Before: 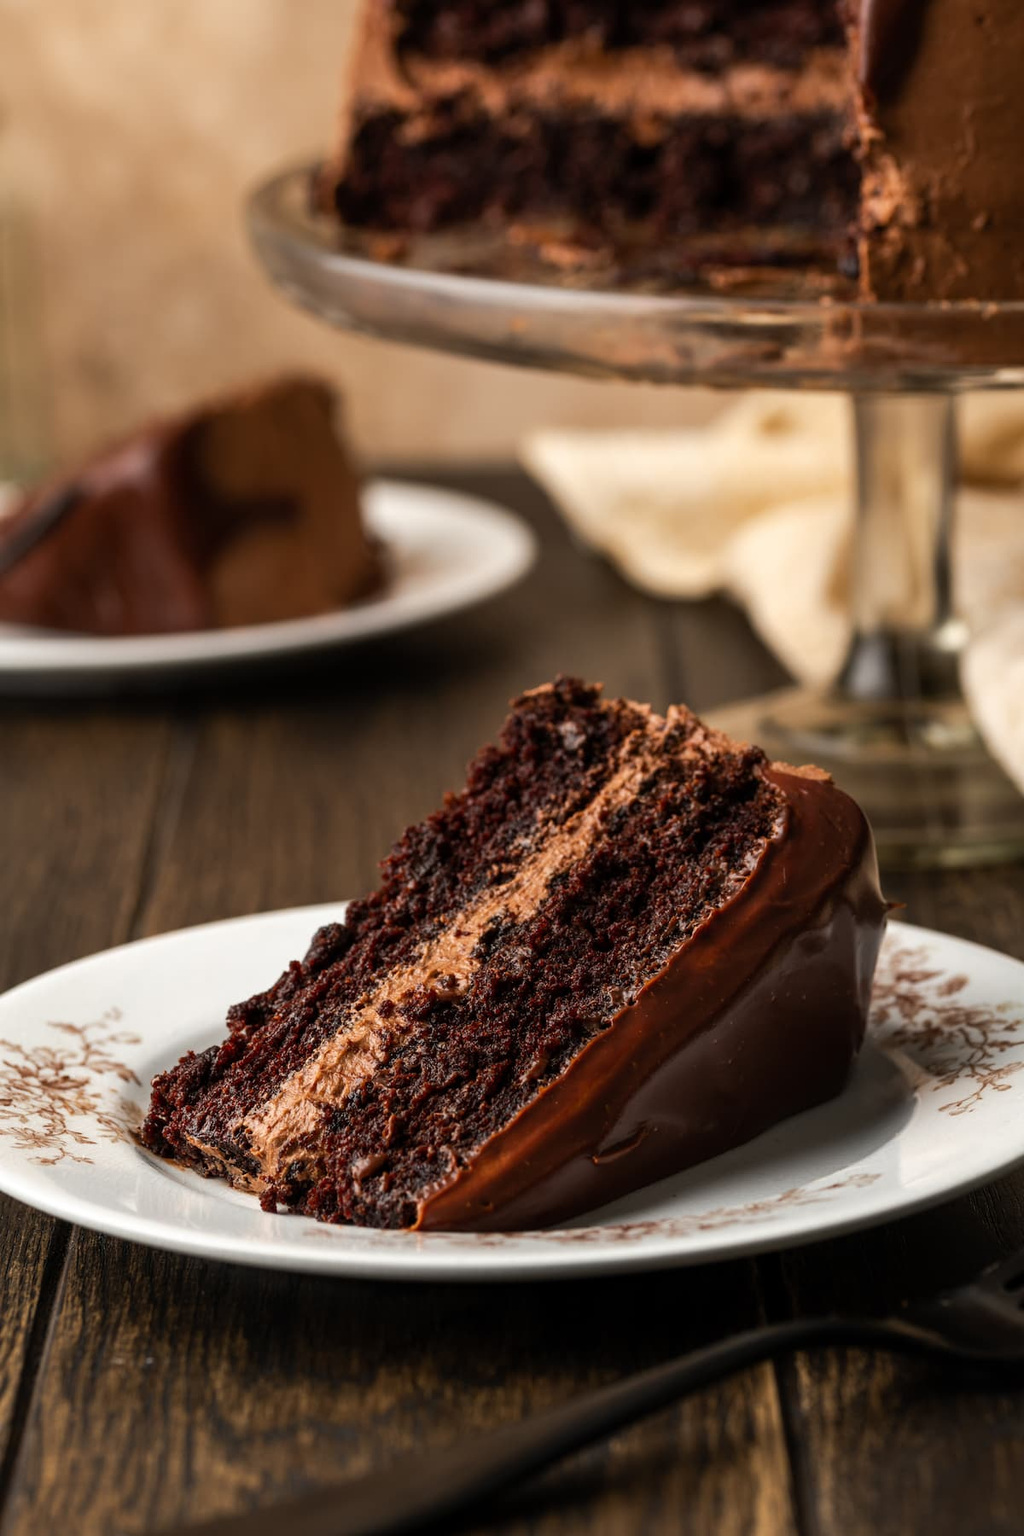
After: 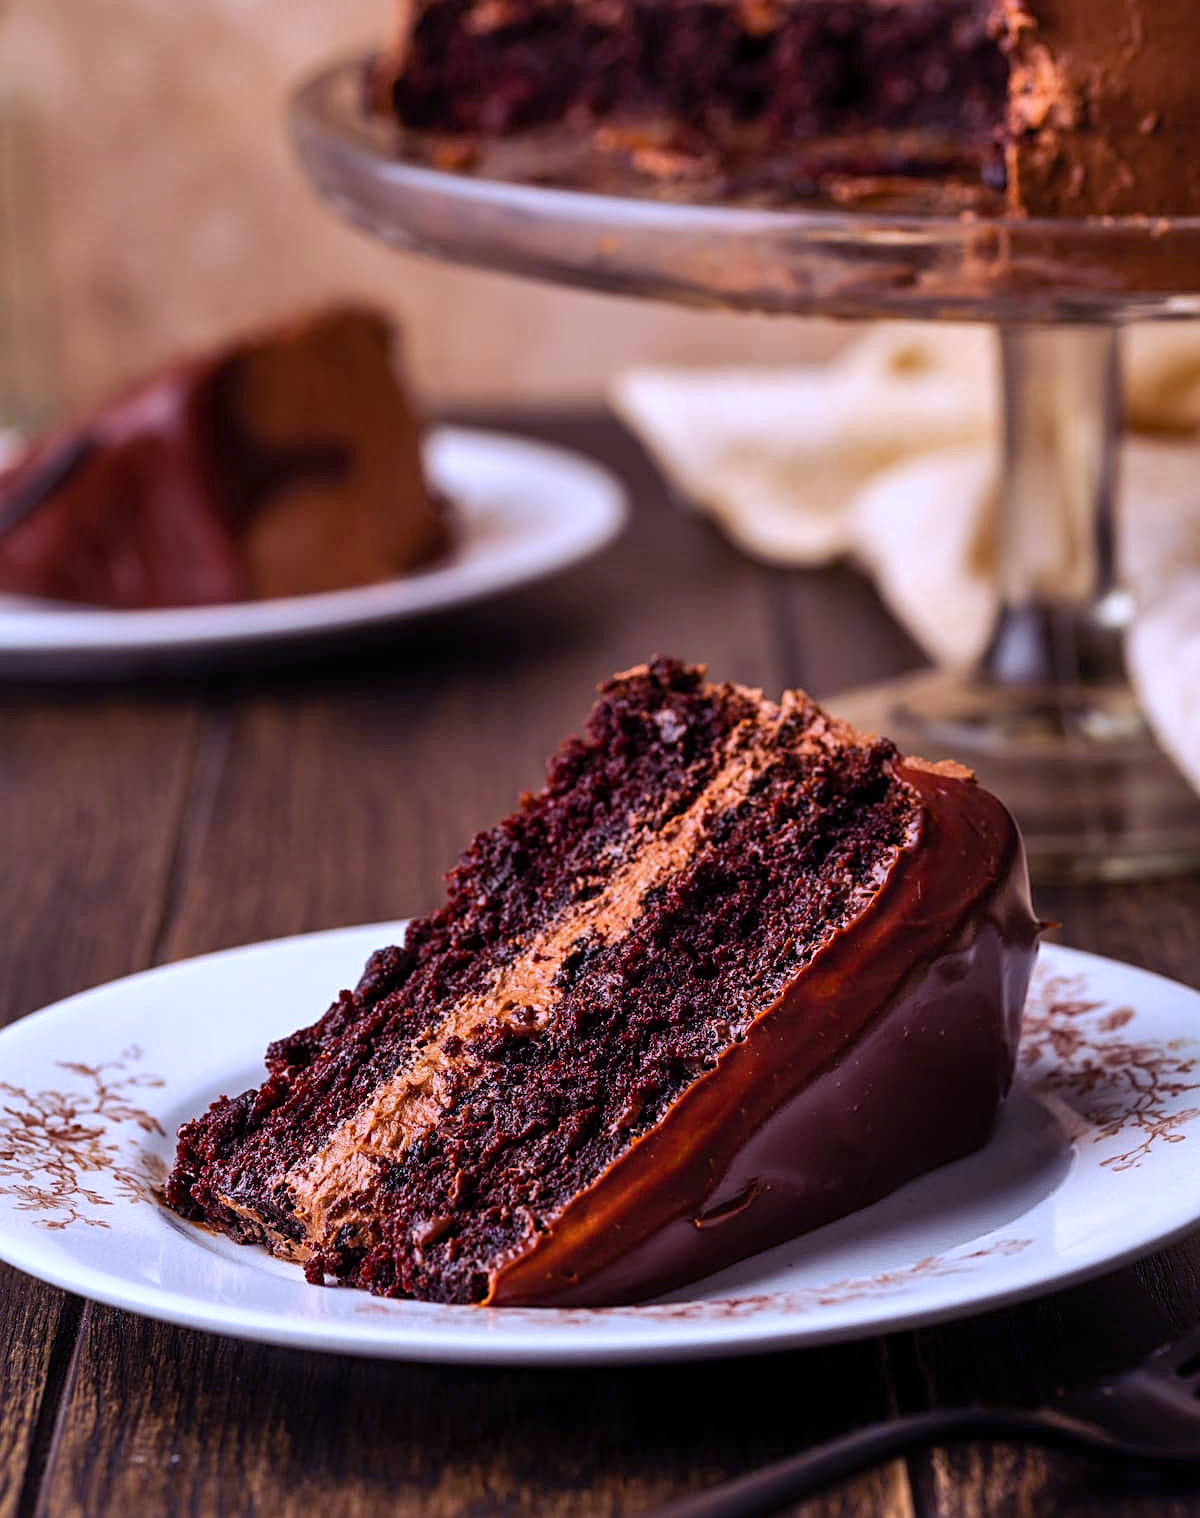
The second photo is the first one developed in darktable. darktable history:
sharpen: on, module defaults
crop: top 7.575%, bottom 8.052%
color calibration: illuminant as shot in camera, x 0.379, y 0.397, temperature 4140.5 K
shadows and highlights: radius 107.77, shadows 41.18, highlights -71.71, highlights color adjustment 0.659%, low approximation 0.01, soften with gaussian
color balance rgb: shadows lift › luminance 0.44%, shadows lift › chroma 6.884%, shadows lift › hue 299.74°, linear chroma grading › global chroma 15.126%, perceptual saturation grading › global saturation 19.948%
